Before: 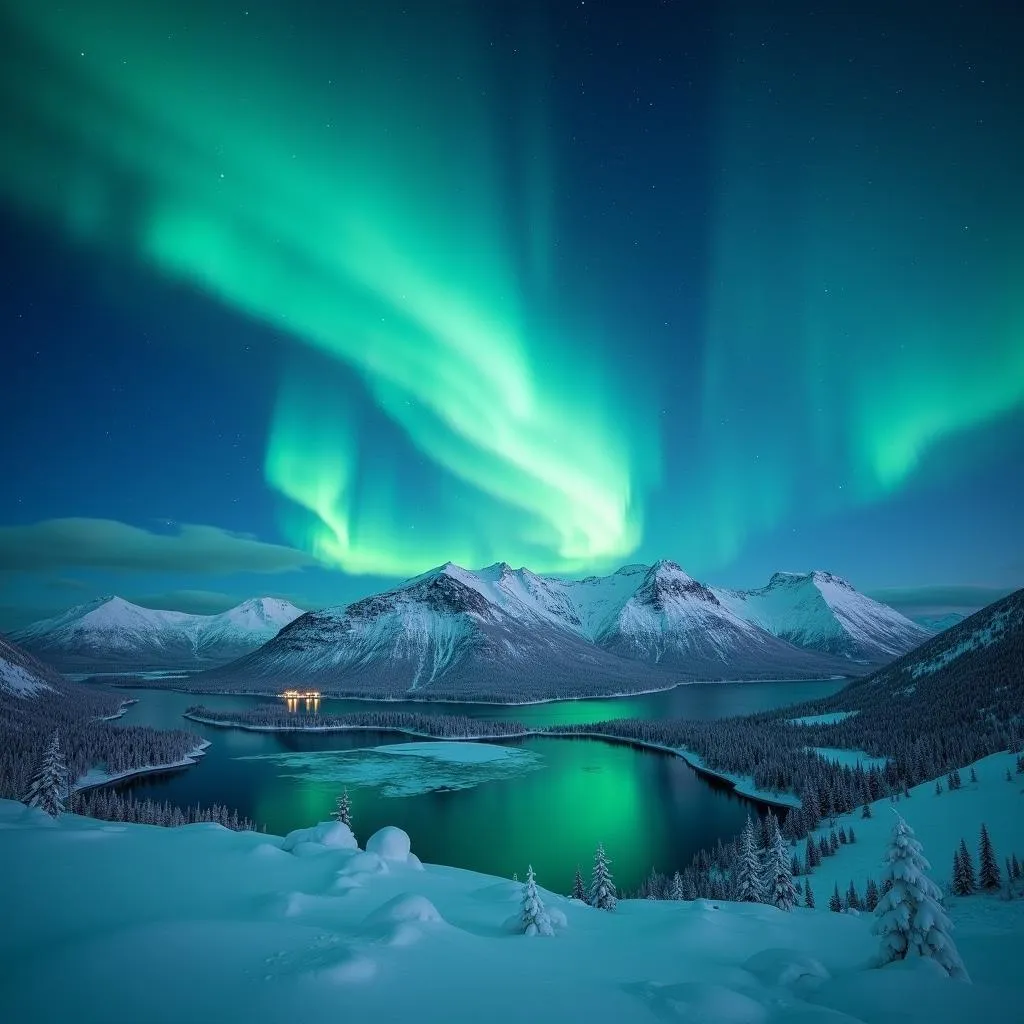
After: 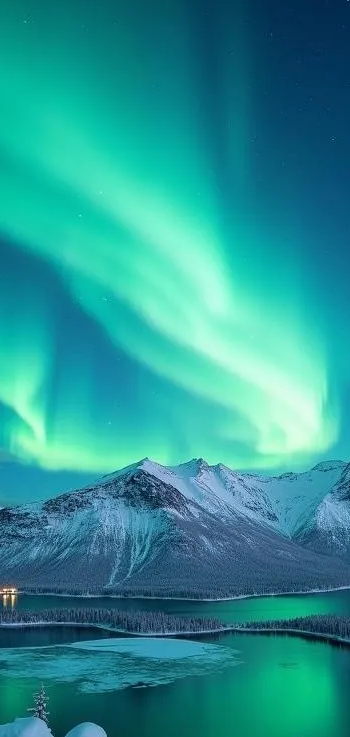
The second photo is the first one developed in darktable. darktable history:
crop and rotate: left 29.643%, top 10.227%, right 36.093%, bottom 17.759%
